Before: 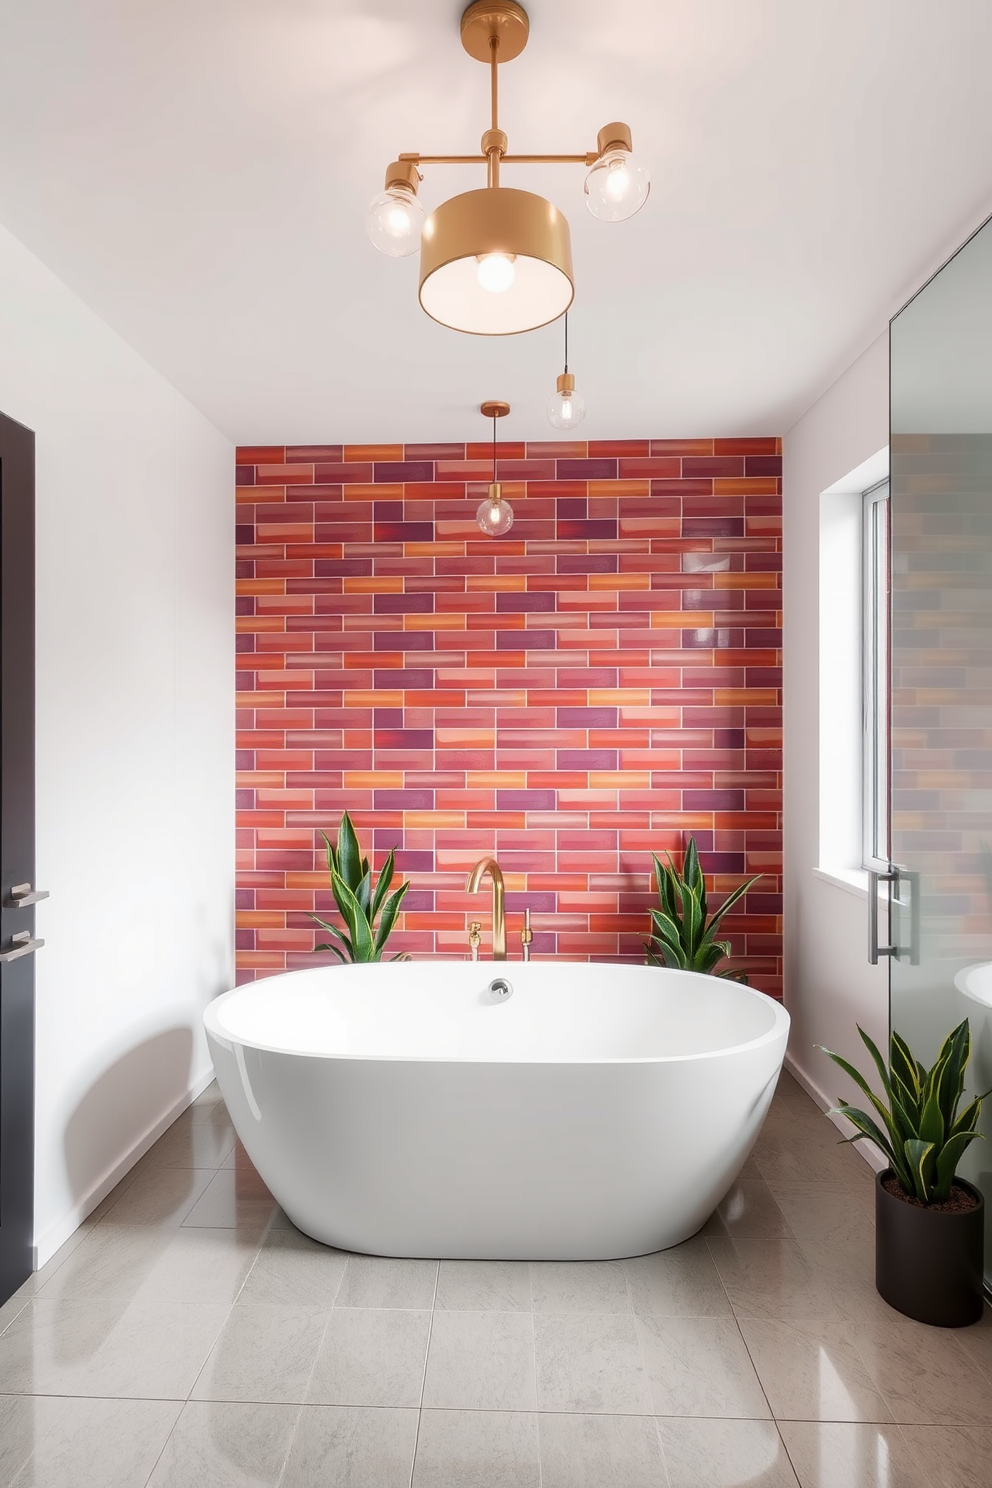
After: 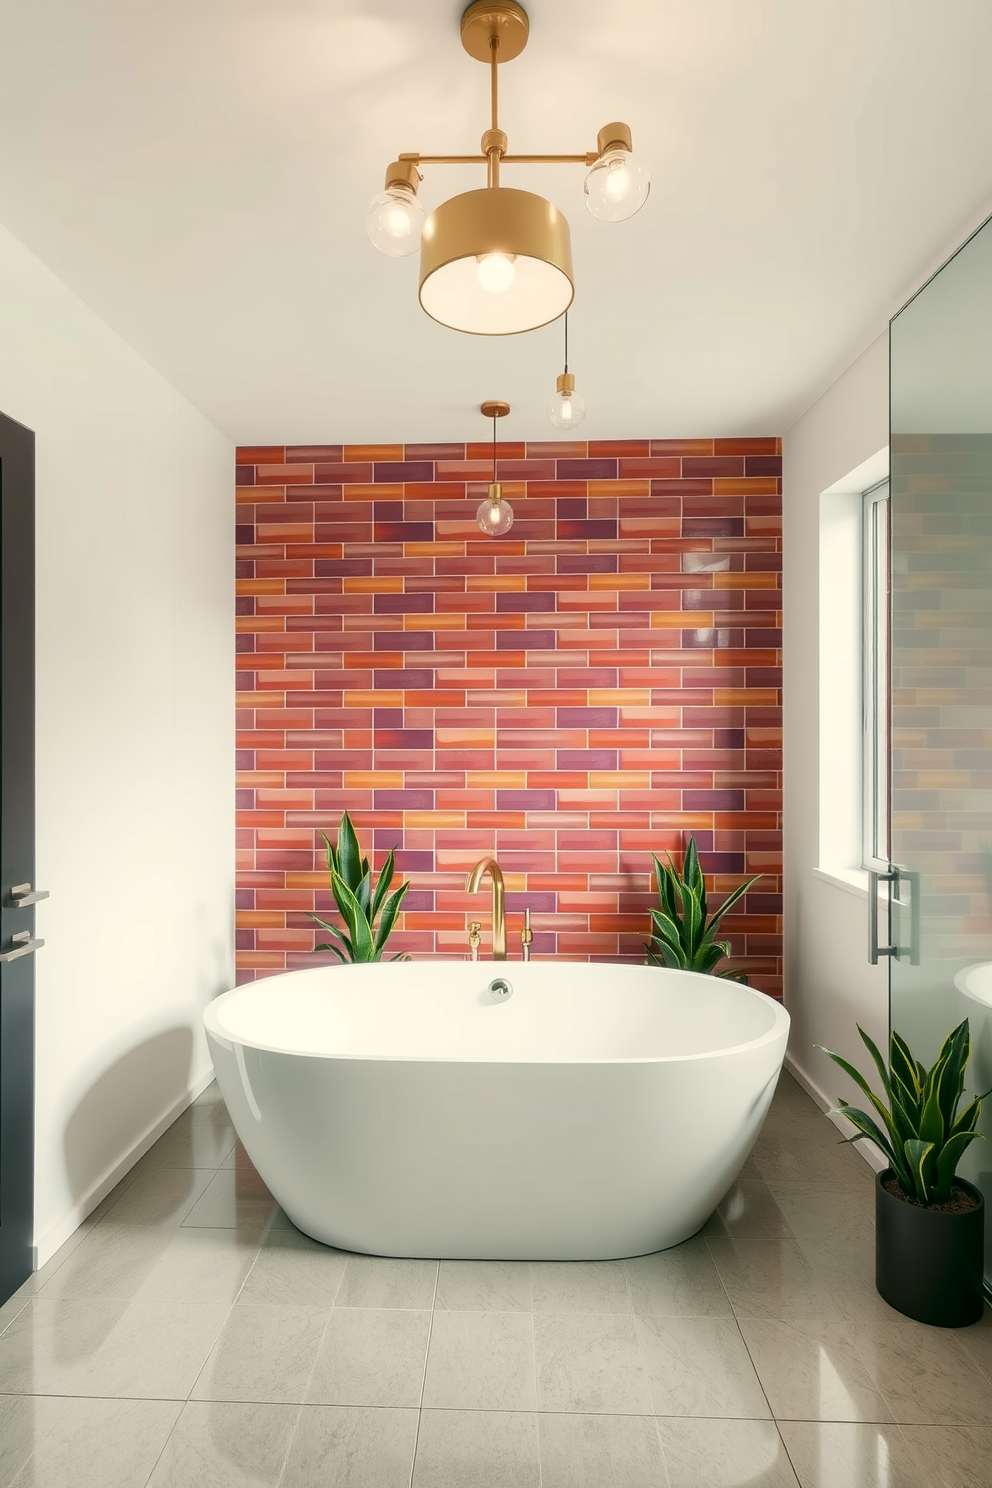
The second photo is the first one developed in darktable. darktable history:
color correction: highlights a* -0.57, highlights b* 9.32, shadows a* -8.87, shadows b* 0.871
